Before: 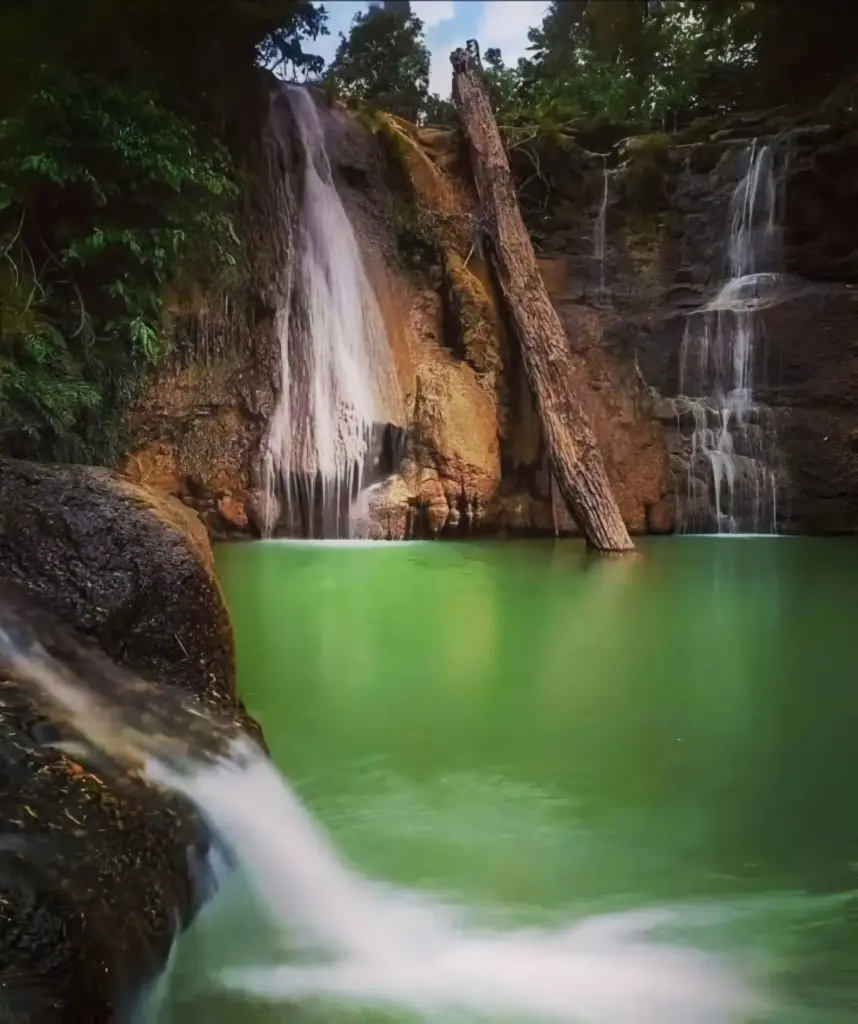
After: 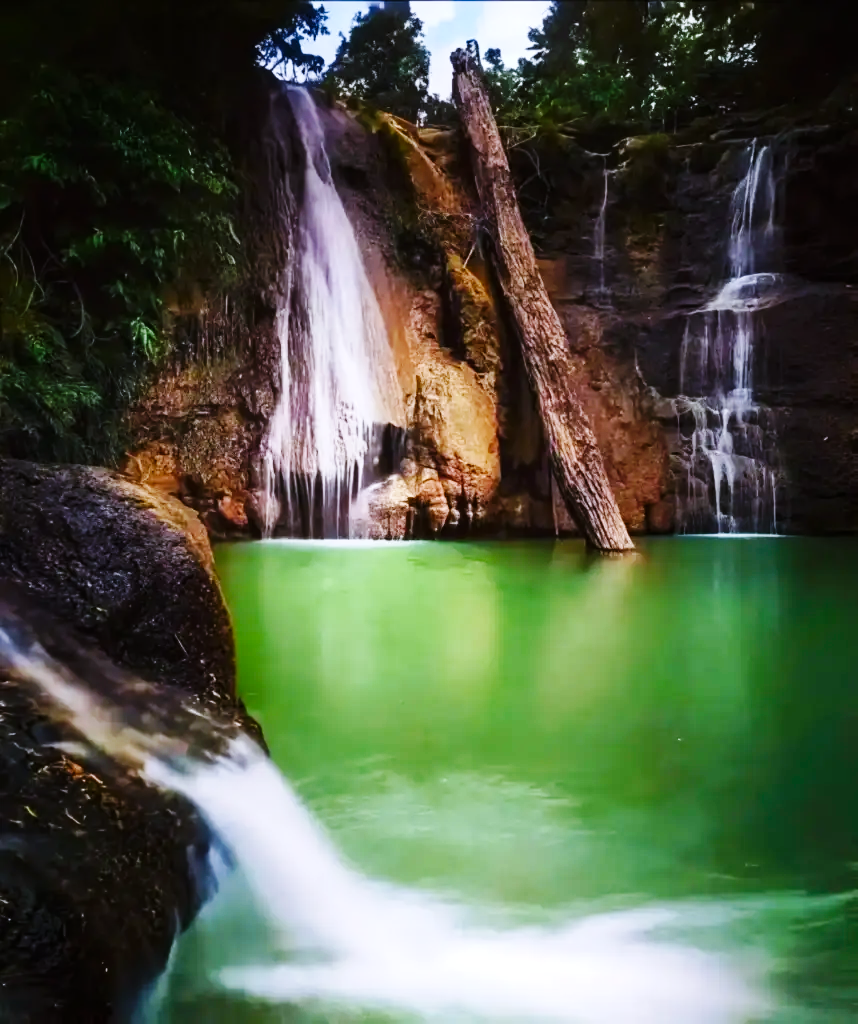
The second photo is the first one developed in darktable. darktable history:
shadows and highlights: shadows 4.1, highlights -17.6, soften with gaussian
color balance rgb: shadows lift › luminance -20%, power › hue 72.24°, highlights gain › luminance 15%, global offset › hue 171.6°, perceptual saturation grading › highlights -30%, perceptual saturation grading › shadows 20%, global vibrance 30%, contrast 10%
base curve: curves: ch0 [(0, 0) (0.032, 0.025) (0.121, 0.166) (0.206, 0.329) (0.605, 0.79) (1, 1)], preserve colors none
white balance: red 0.967, blue 1.119, emerald 0.756
